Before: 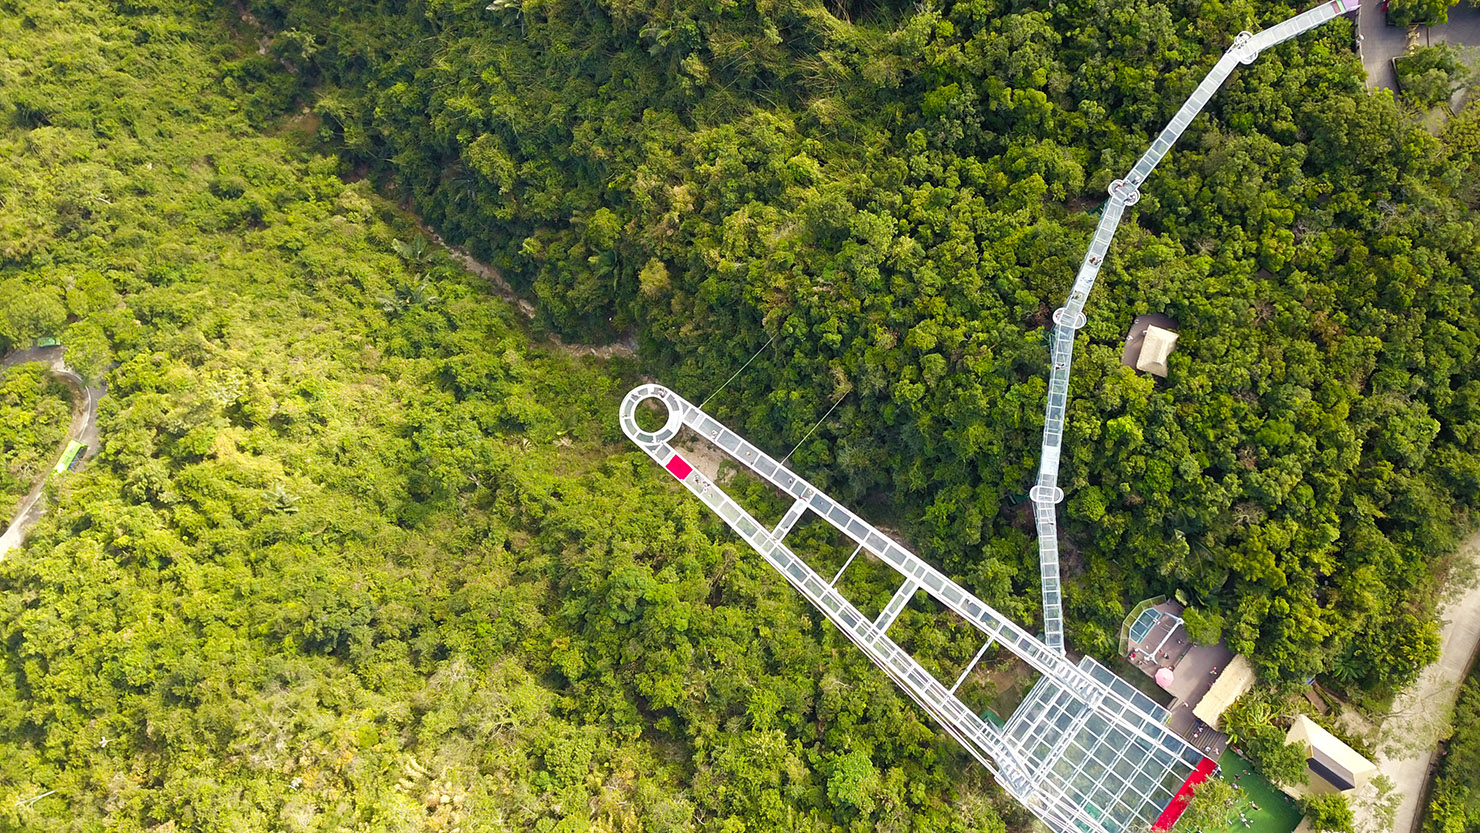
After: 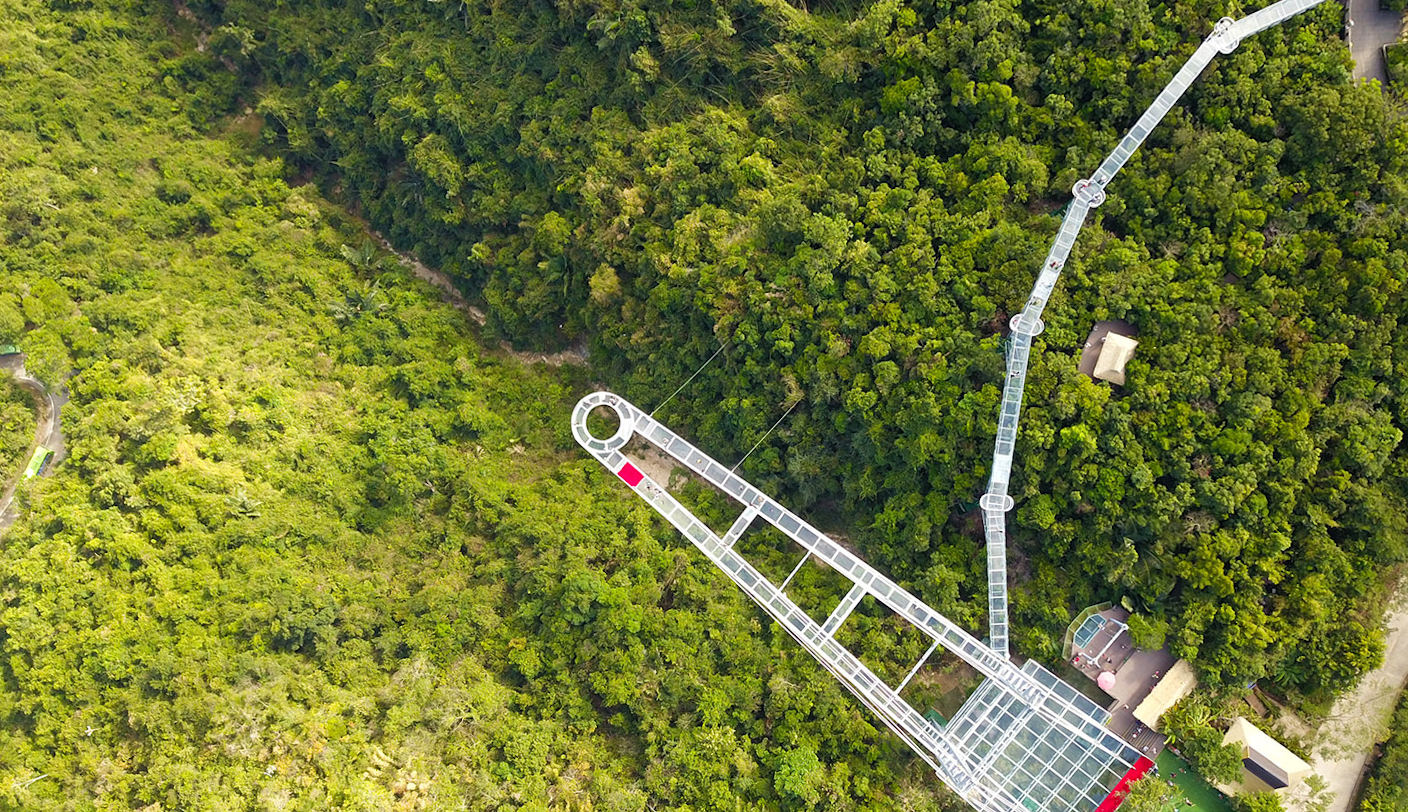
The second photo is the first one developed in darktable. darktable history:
white balance: emerald 1
rotate and perspective: rotation 0.074°, lens shift (vertical) 0.096, lens shift (horizontal) -0.041, crop left 0.043, crop right 0.952, crop top 0.024, crop bottom 0.979
